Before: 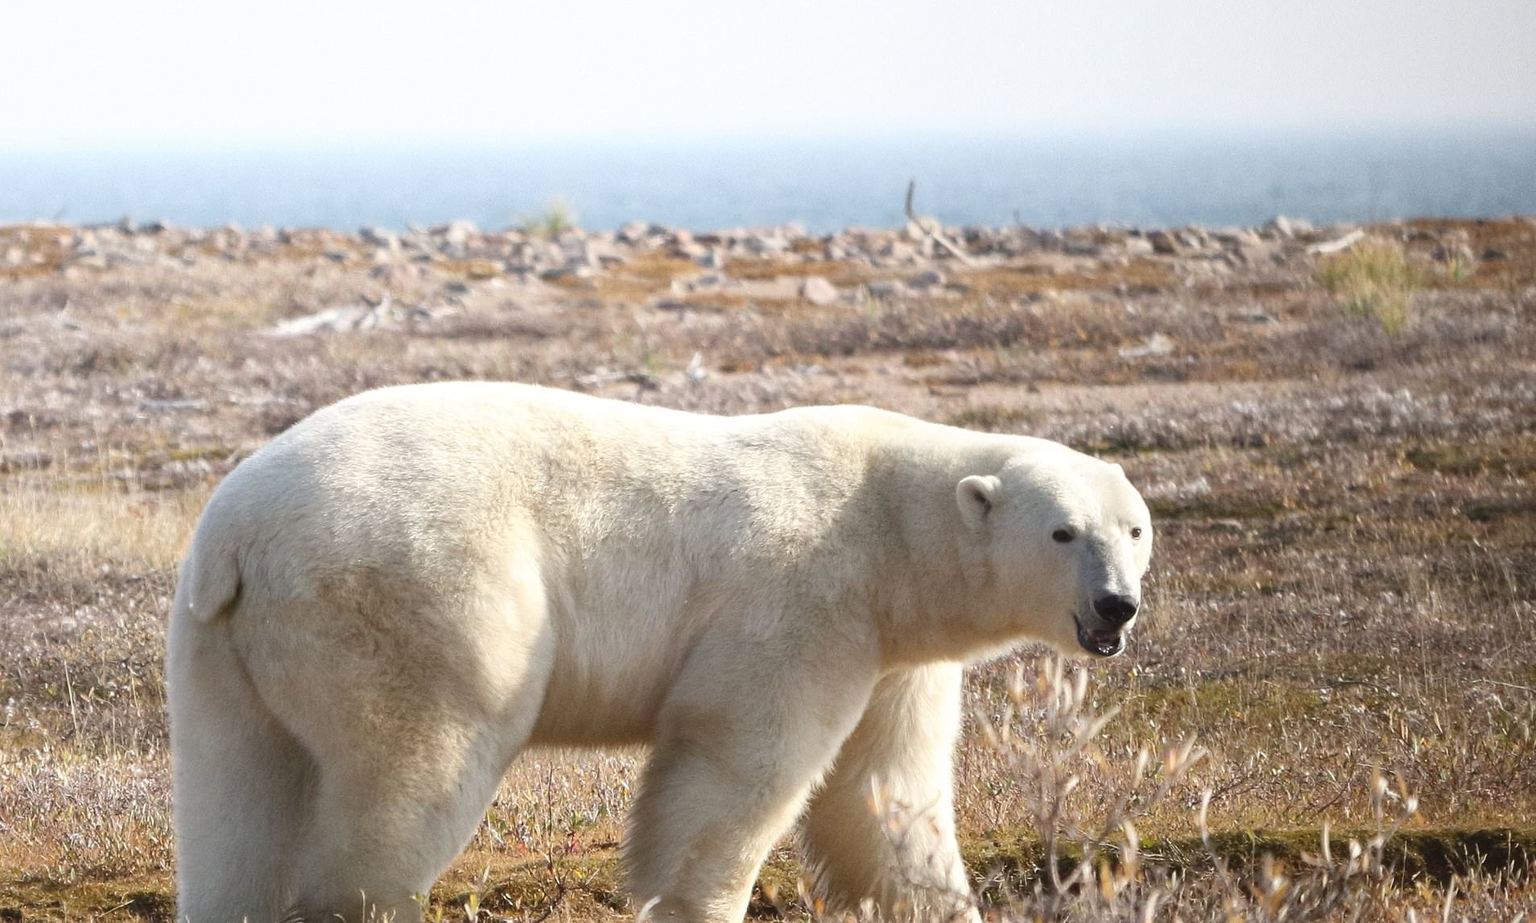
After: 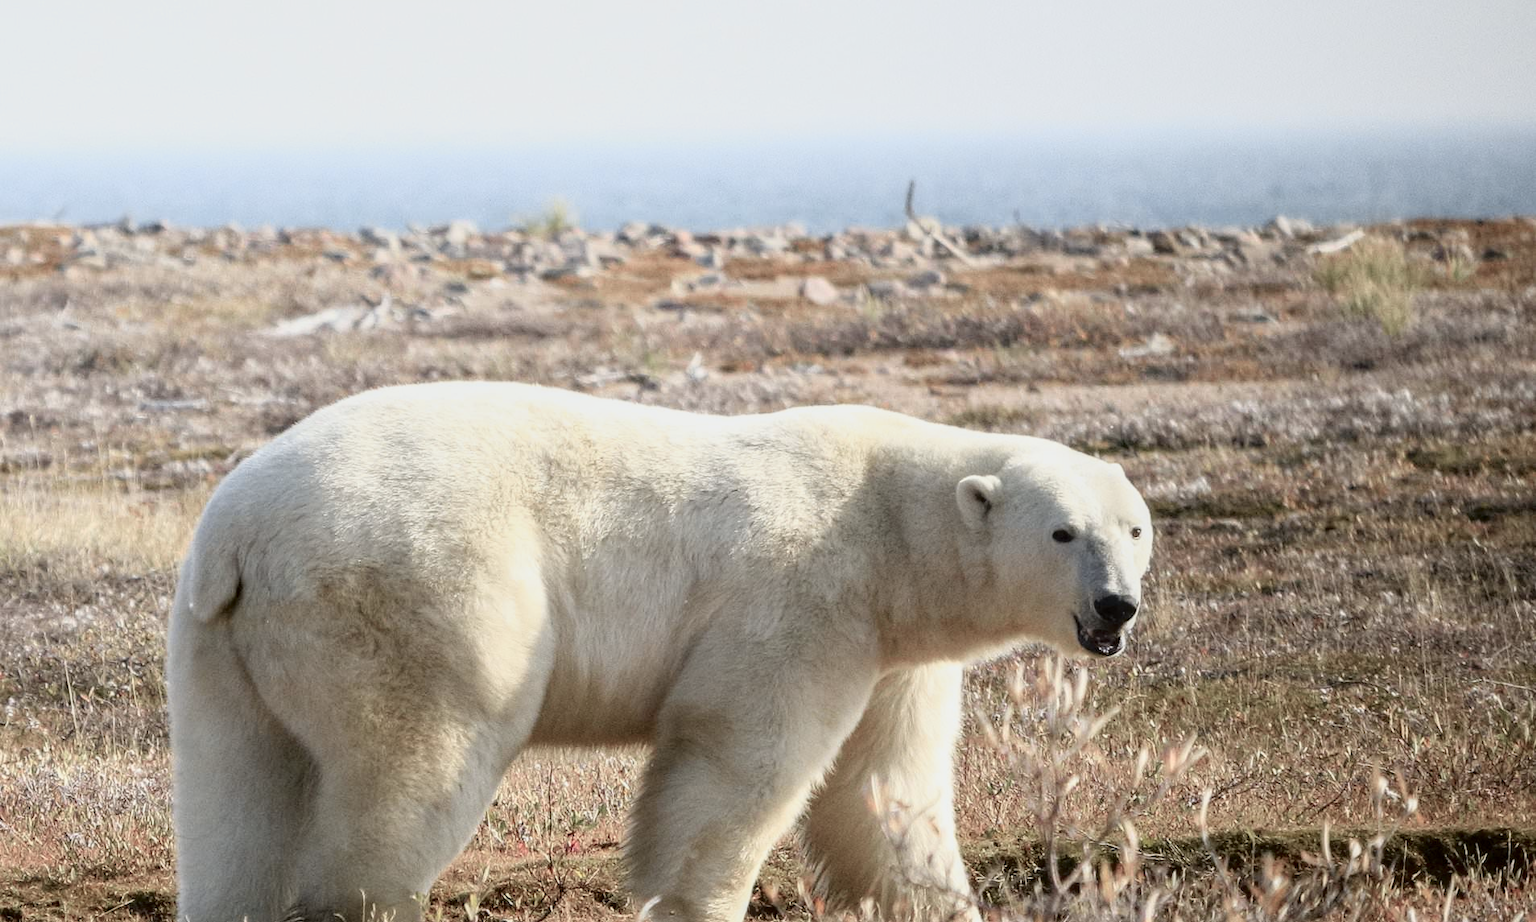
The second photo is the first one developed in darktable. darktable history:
tone curve: curves: ch0 [(0, 0.009) (0.105, 0.054) (0.195, 0.132) (0.289, 0.278) (0.384, 0.391) (0.513, 0.53) (0.66, 0.667) (0.895, 0.863) (1, 0.919)]; ch1 [(0, 0) (0.161, 0.092) (0.35, 0.33) (0.403, 0.395) (0.456, 0.469) (0.502, 0.499) (0.519, 0.514) (0.576, 0.584) (0.642, 0.658) (0.701, 0.742) (1, 0.942)]; ch2 [(0, 0) (0.371, 0.362) (0.437, 0.437) (0.501, 0.5) (0.53, 0.528) (0.569, 0.564) (0.619, 0.58) (0.883, 0.752) (1, 0.929)], color space Lab, independent channels, preserve colors none
local contrast: on, module defaults
